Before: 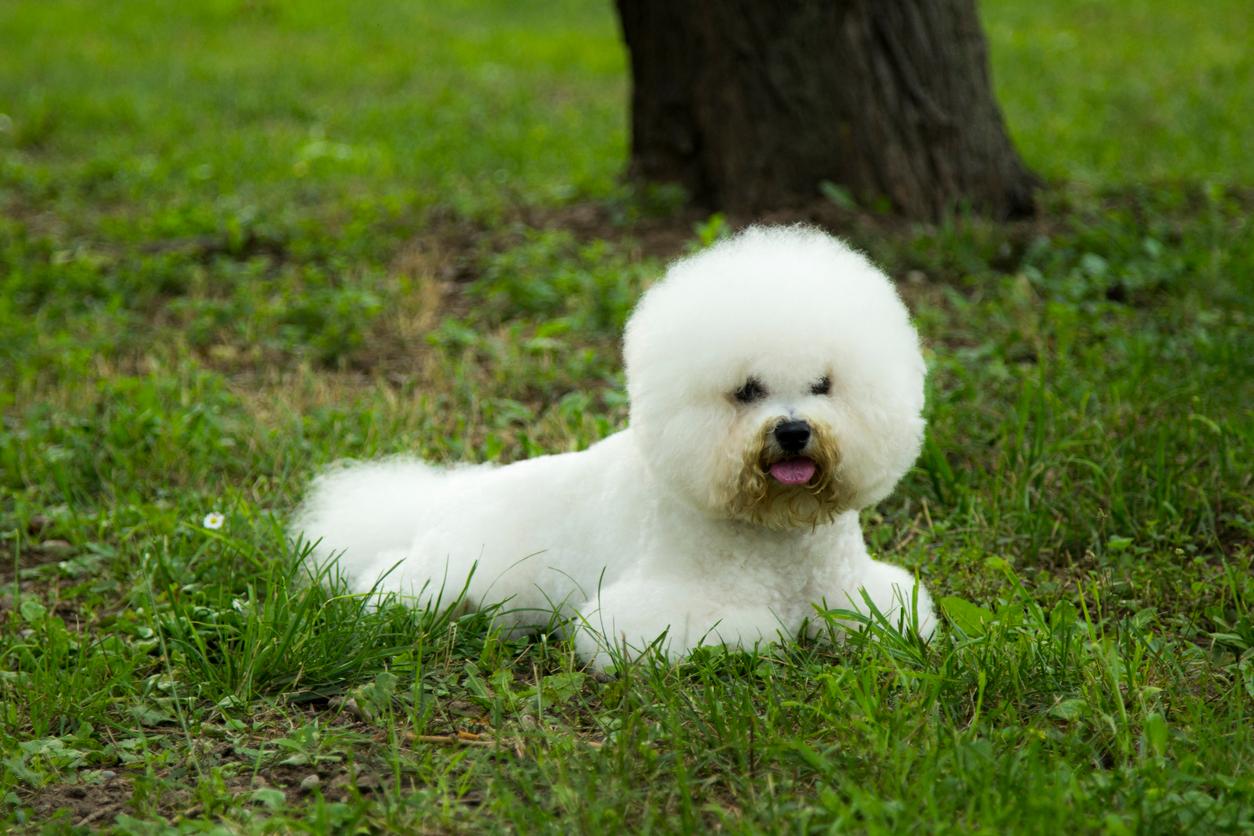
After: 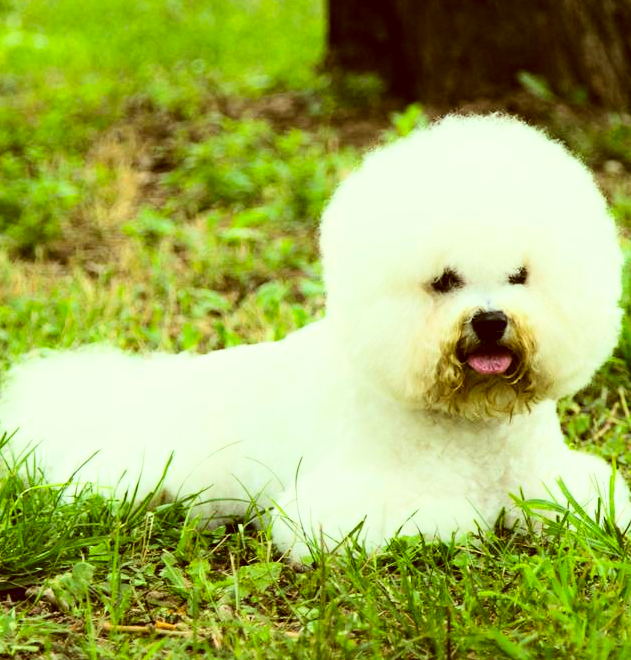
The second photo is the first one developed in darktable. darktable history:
crop and rotate: angle 0.013°, left 24.211%, top 13.164%, right 25.382%, bottom 7.791%
base curve: curves: ch0 [(0, 0.003) (0.001, 0.002) (0.006, 0.004) (0.02, 0.022) (0.048, 0.086) (0.094, 0.234) (0.162, 0.431) (0.258, 0.629) (0.385, 0.8) (0.548, 0.918) (0.751, 0.988) (1, 1)]
color correction: highlights a* -6.11, highlights b* 9.28, shadows a* 10.47, shadows b* 23.53
